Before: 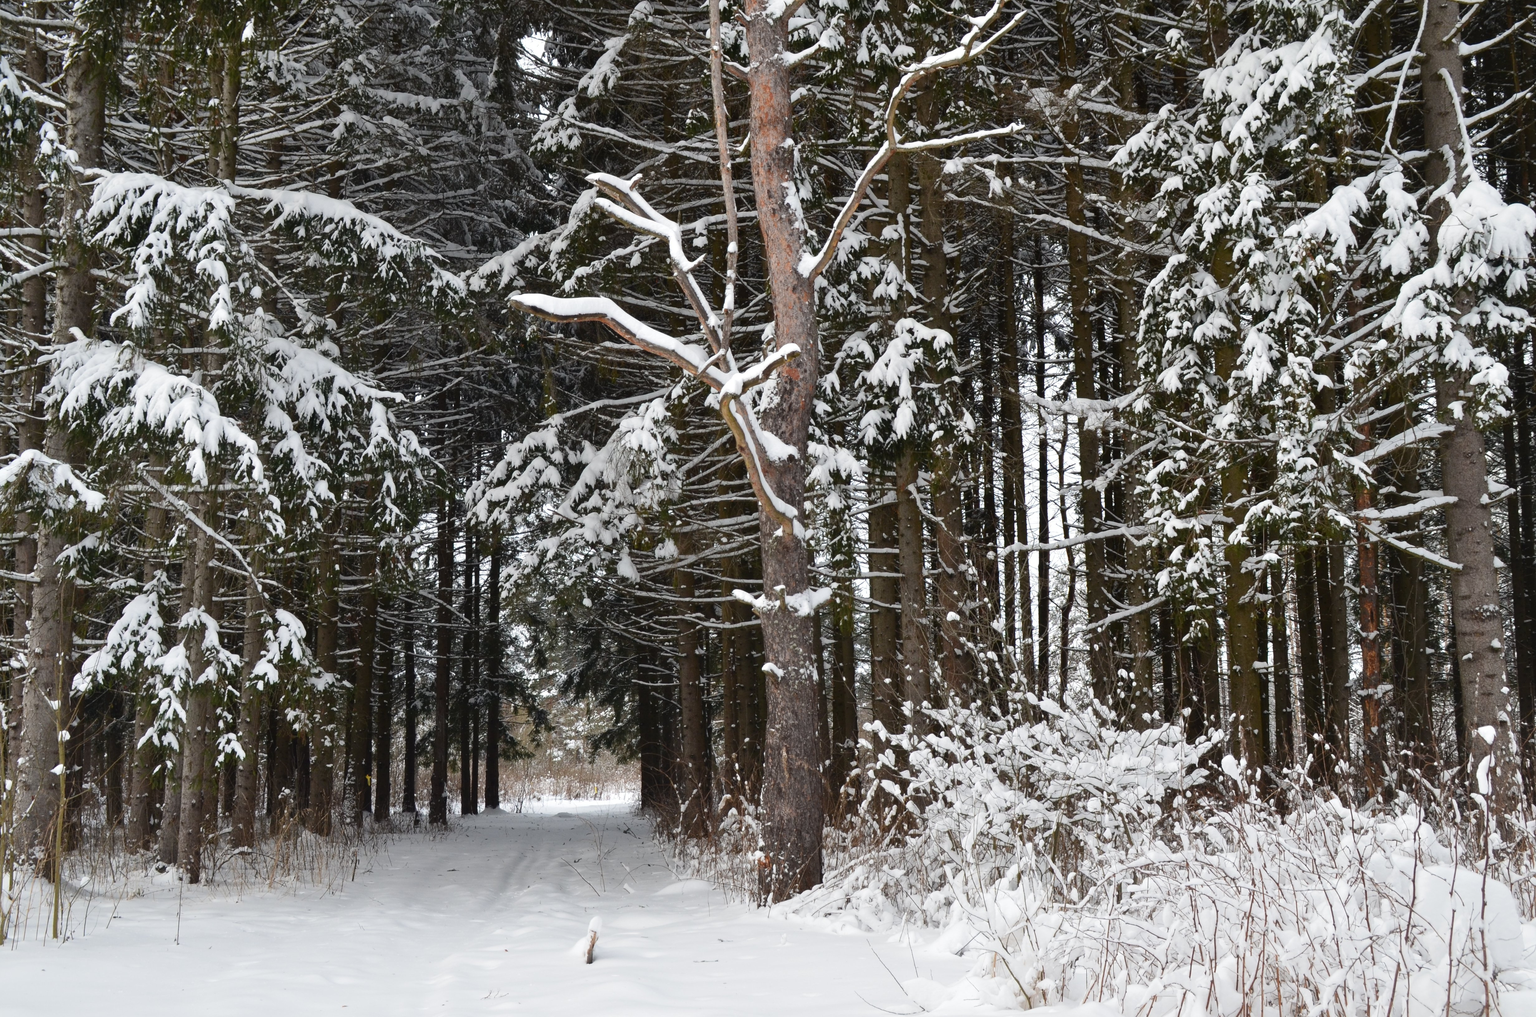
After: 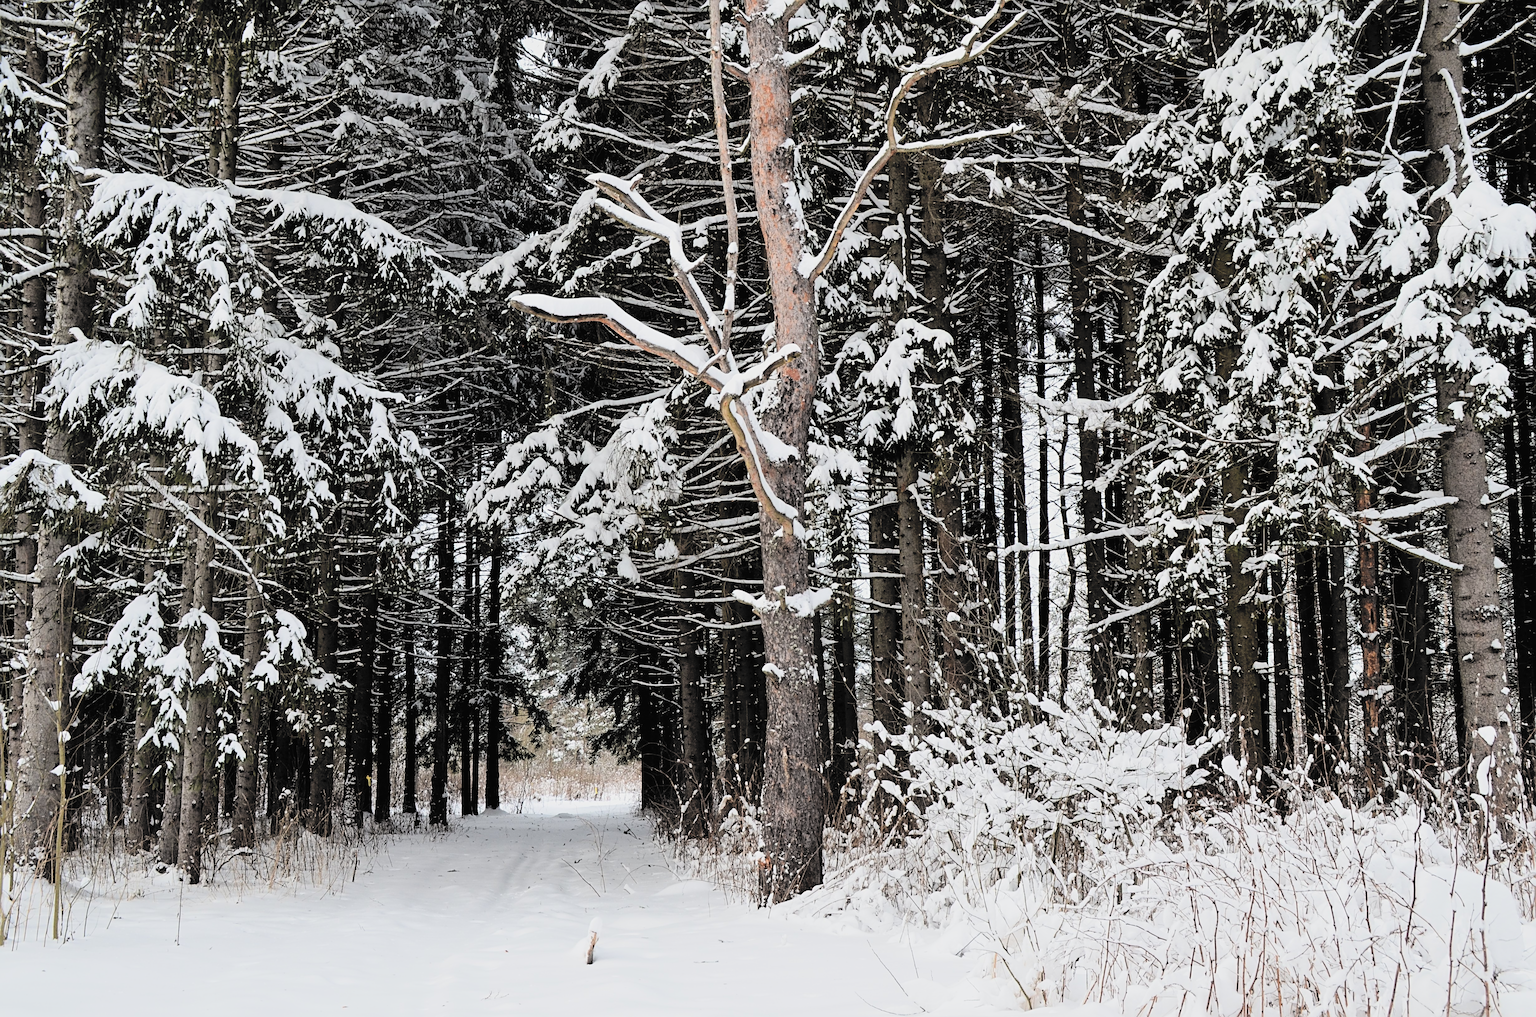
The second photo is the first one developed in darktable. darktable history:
filmic rgb: black relative exposure -5.07 EV, white relative exposure 4 EV, hardness 2.88, contrast 1.297, highlights saturation mix -9.75%, color science v6 (2022)
sharpen: radius 4.866
contrast brightness saturation: brightness 0.28
